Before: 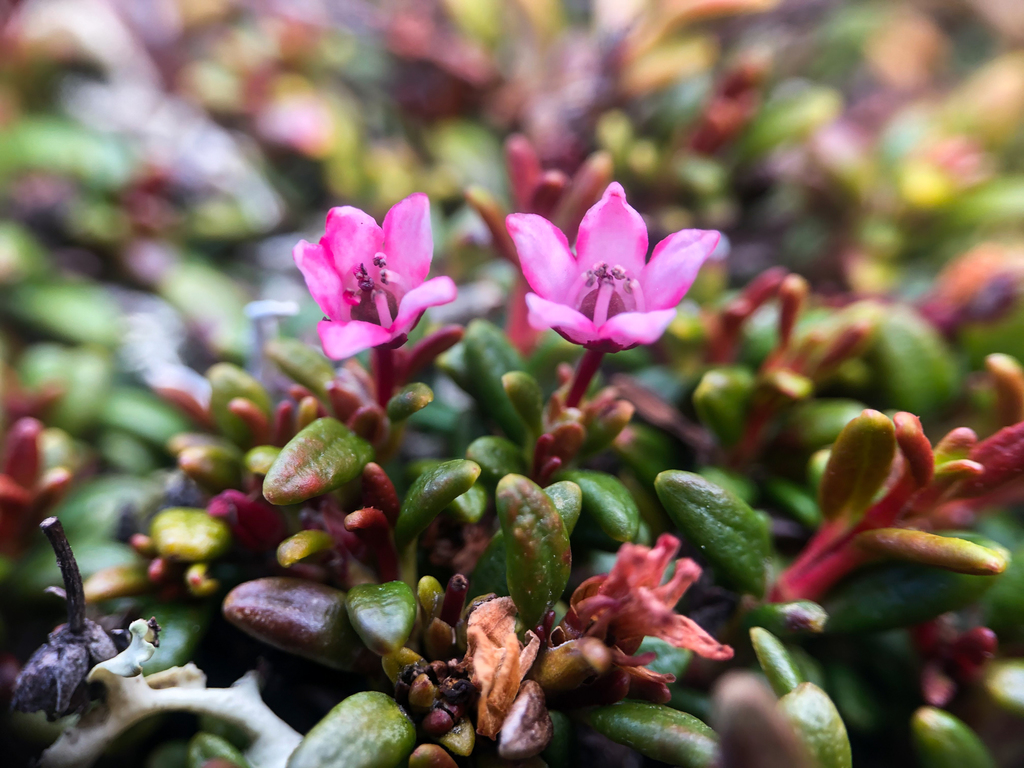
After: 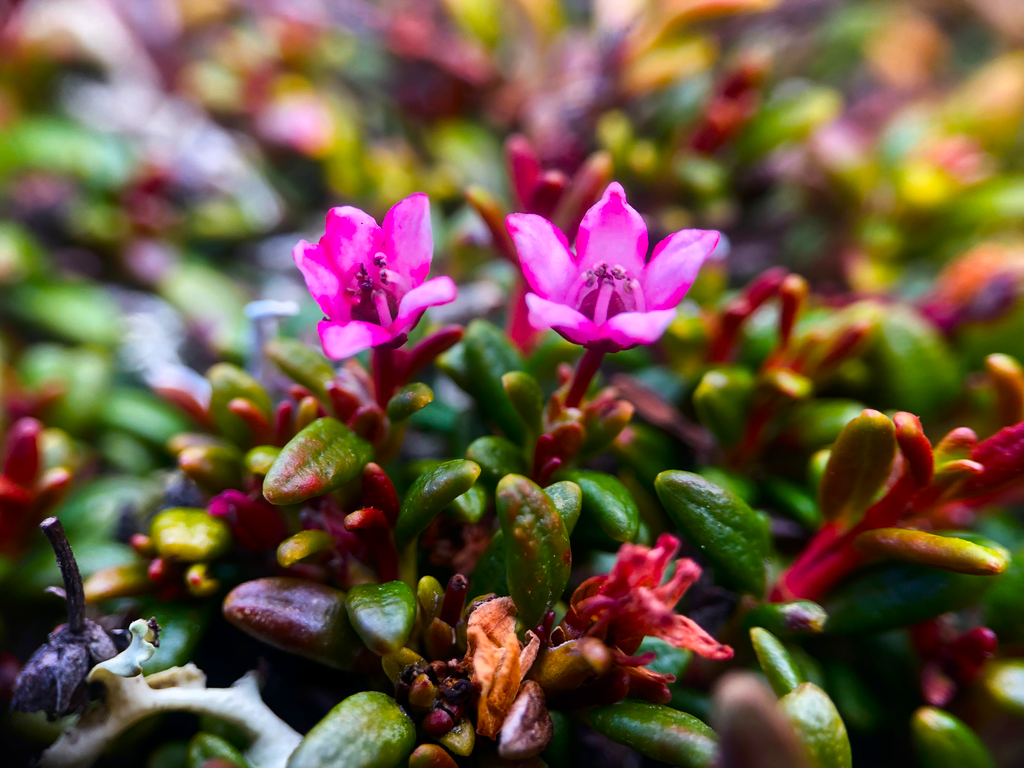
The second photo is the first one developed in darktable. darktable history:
contrast brightness saturation: brightness -0.09
color balance rgb: linear chroma grading › global chroma 10%, perceptual saturation grading › global saturation 30%, global vibrance 10%
